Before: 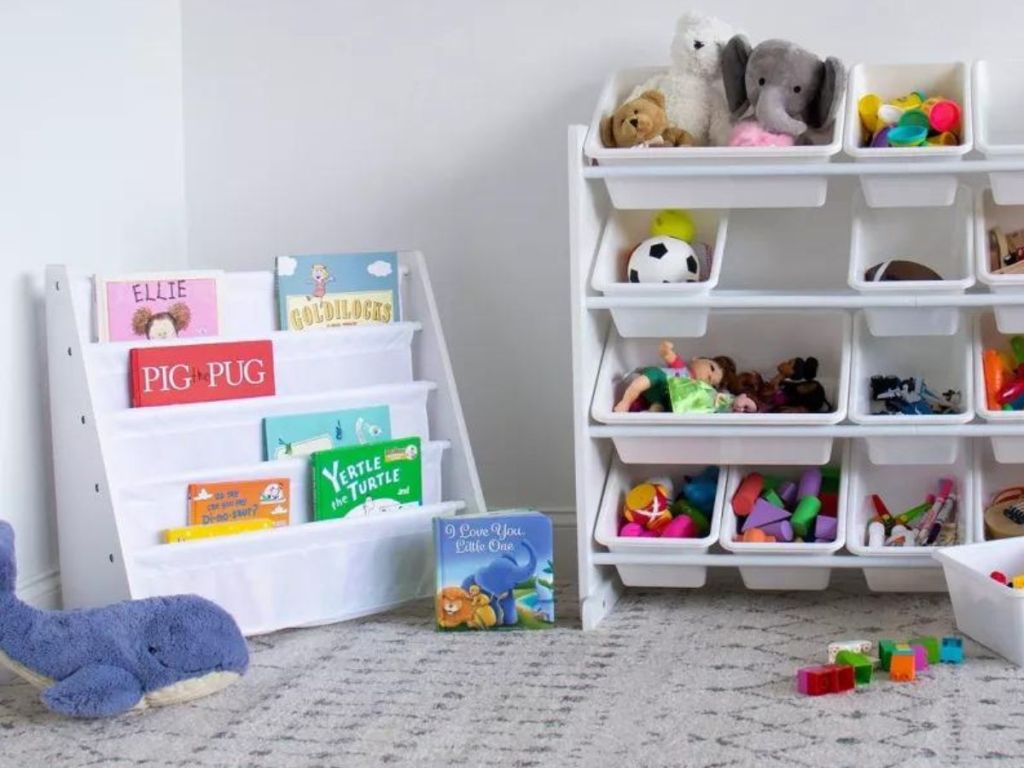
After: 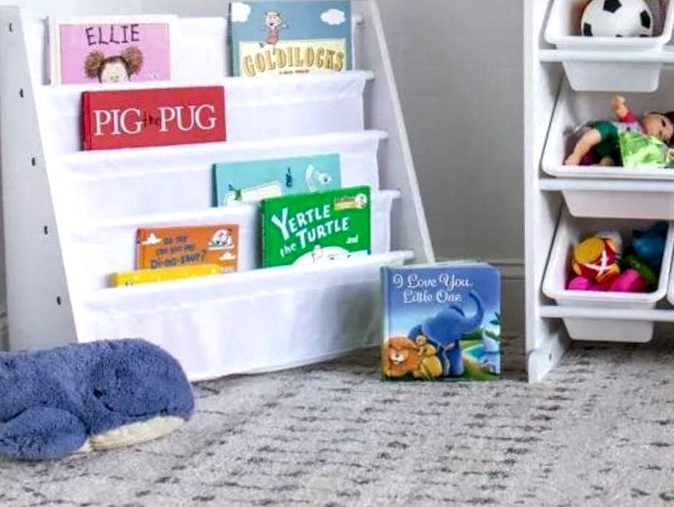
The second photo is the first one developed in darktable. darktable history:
local contrast: detail 160%
crop and rotate: angle -1.21°, left 3.59%, top 32.009%, right 28.658%
